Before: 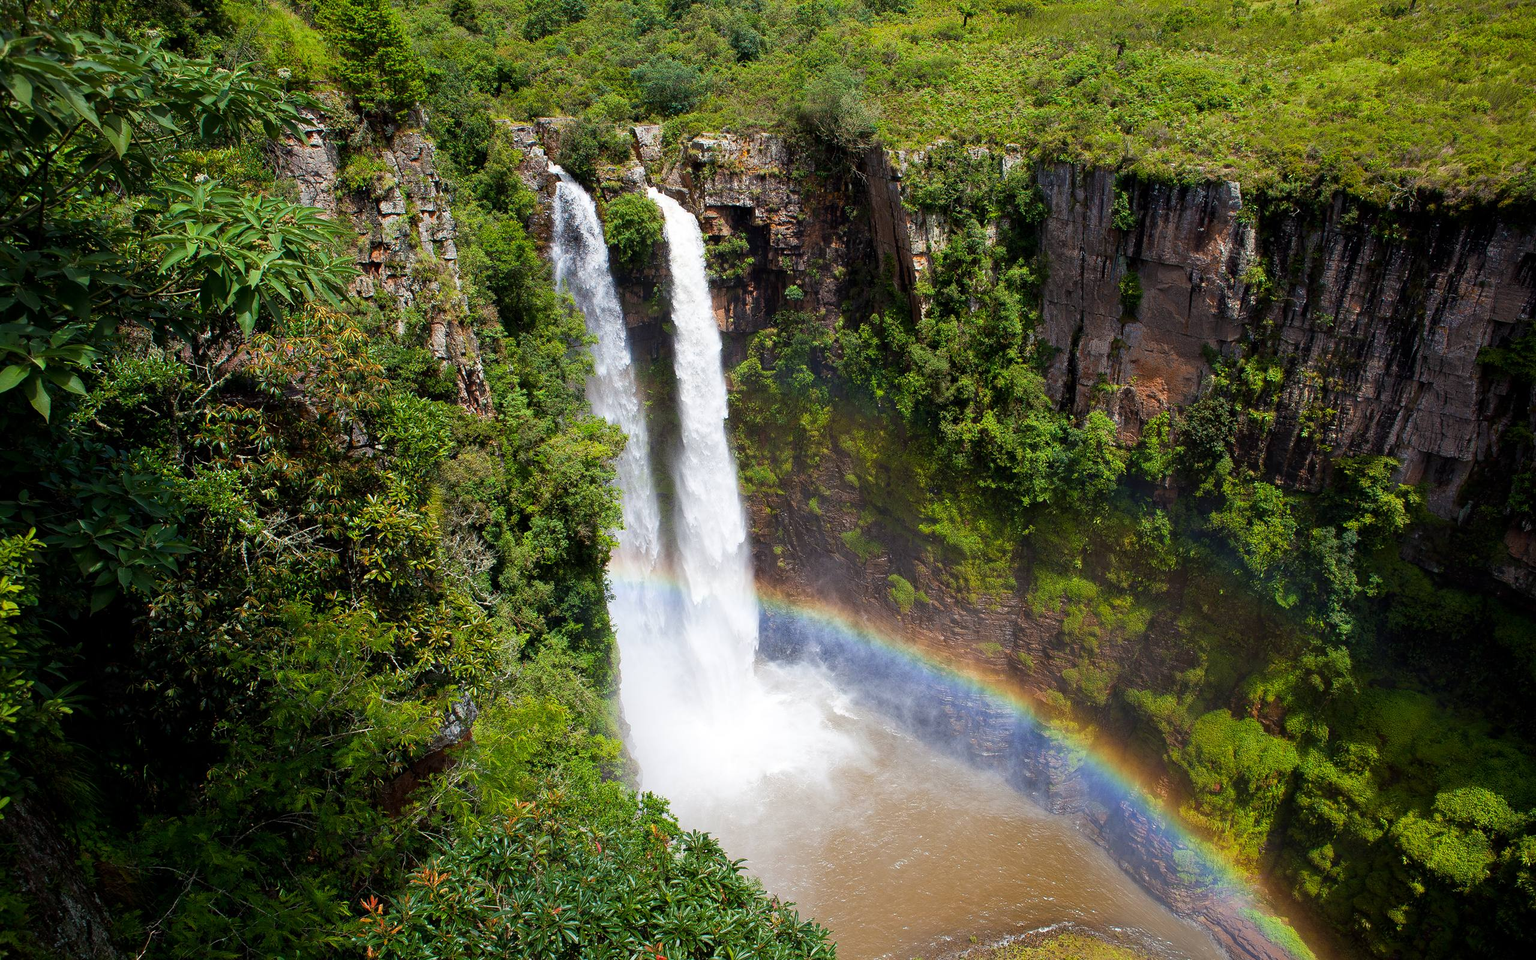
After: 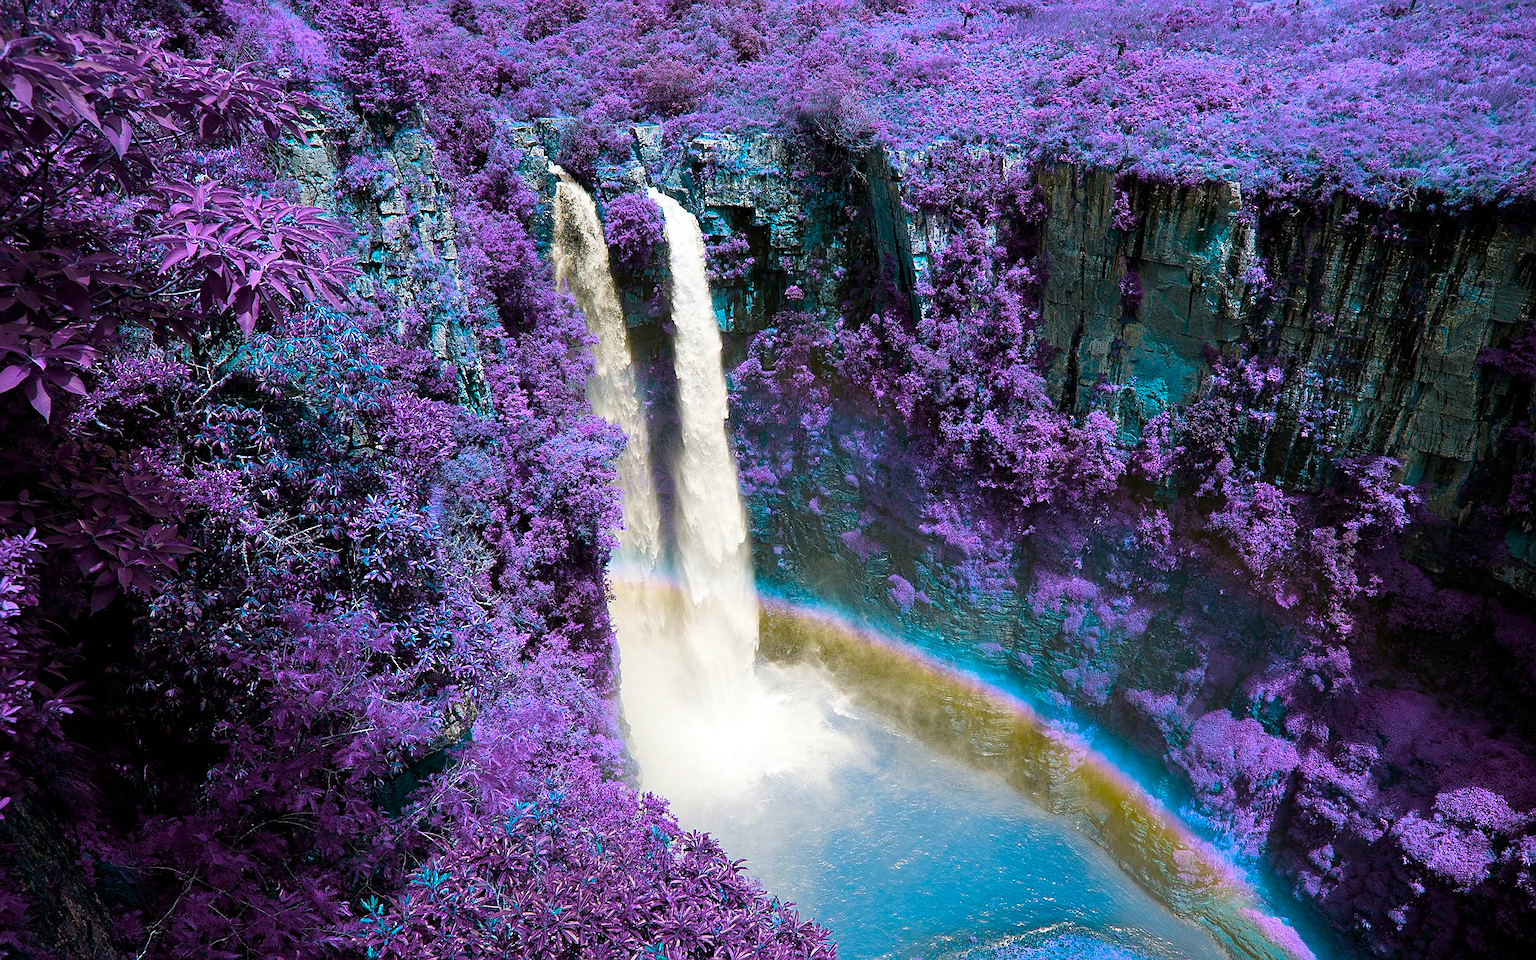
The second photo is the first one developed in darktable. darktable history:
color balance rgb: hue shift 180°, global vibrance 50%, contrast 0.32%
sharpen: on, module defaults
